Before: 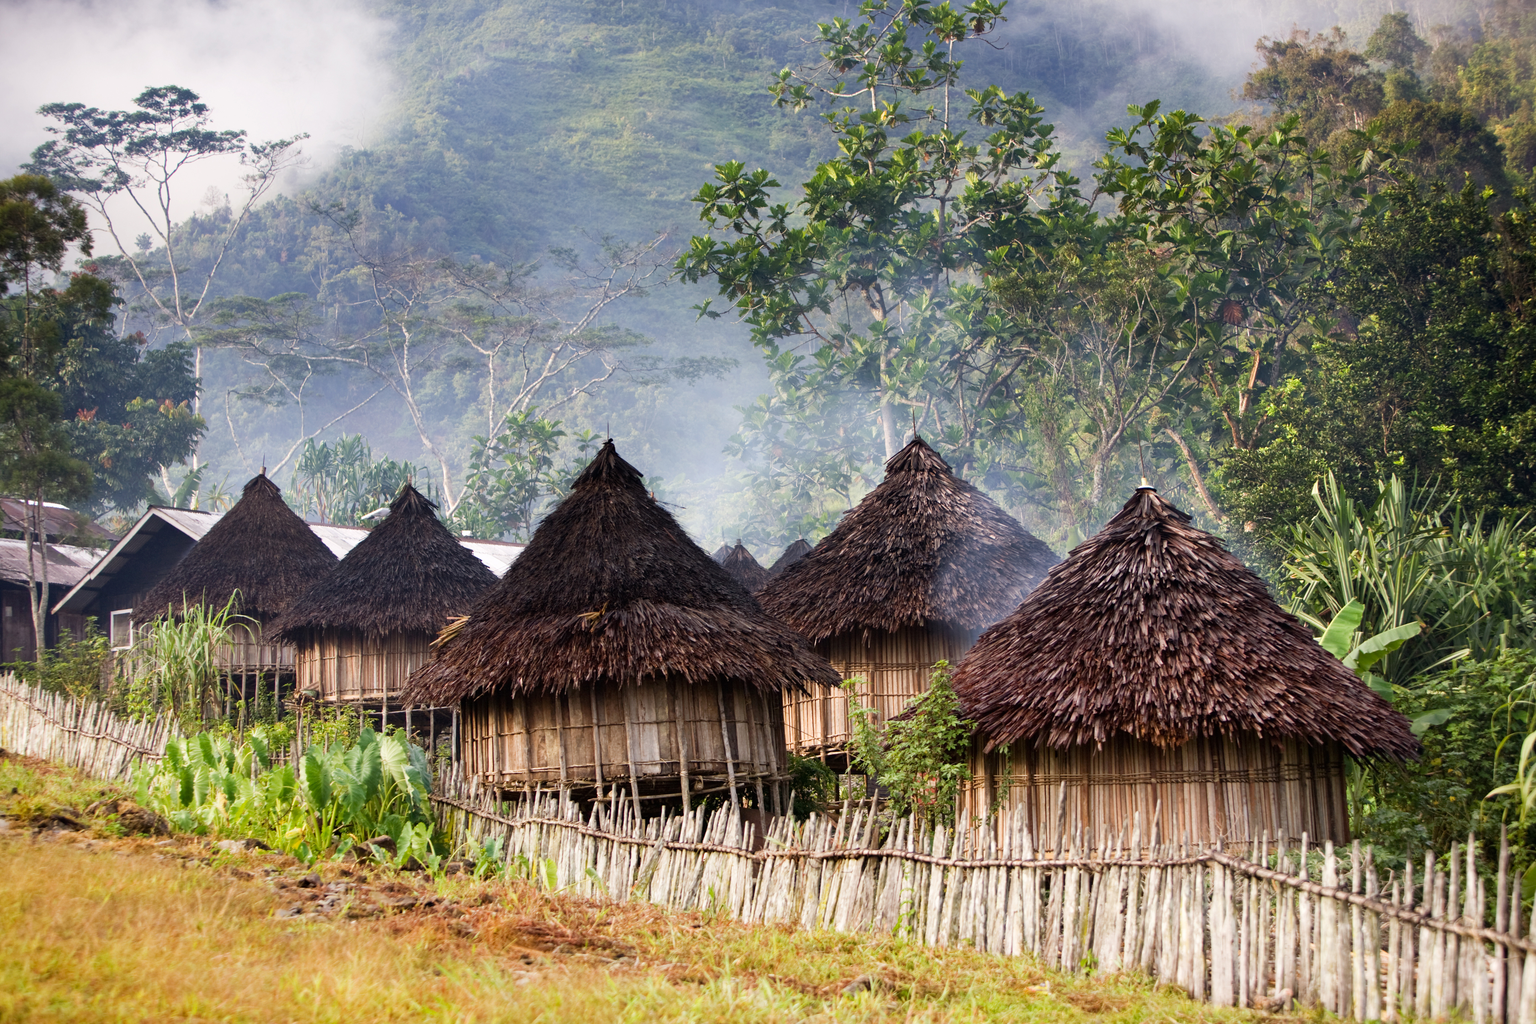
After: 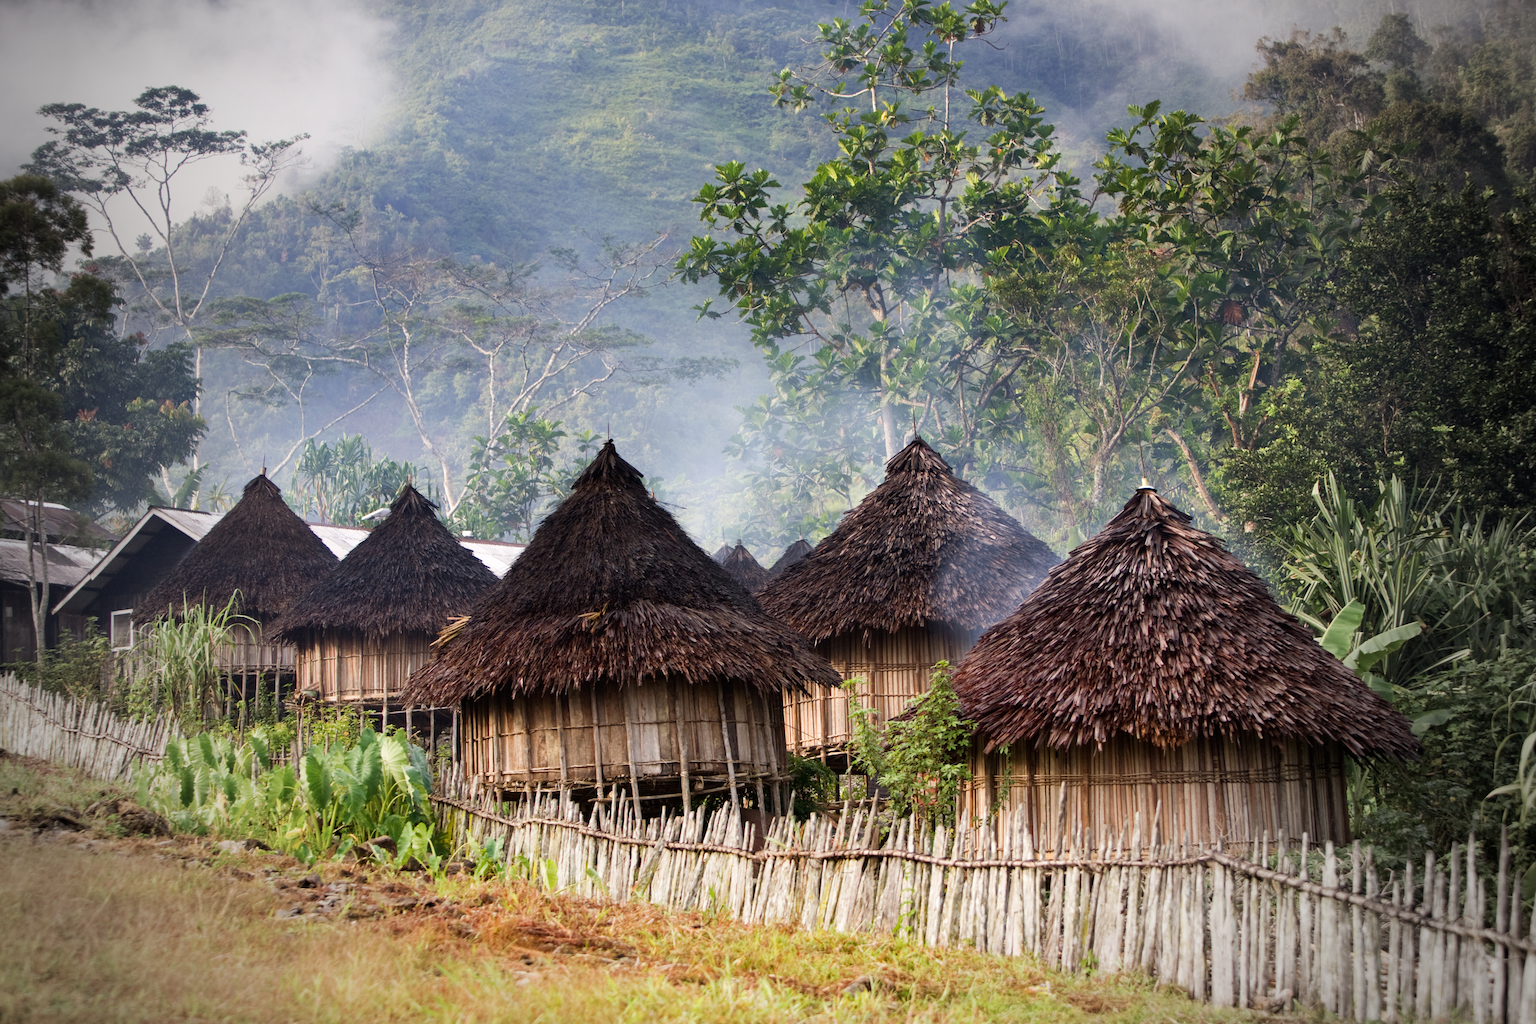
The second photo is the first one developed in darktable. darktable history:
vignetting: fall-off start 64.38%, center (-0.032, -0.043), width/height ratio 0.875, unbound false
